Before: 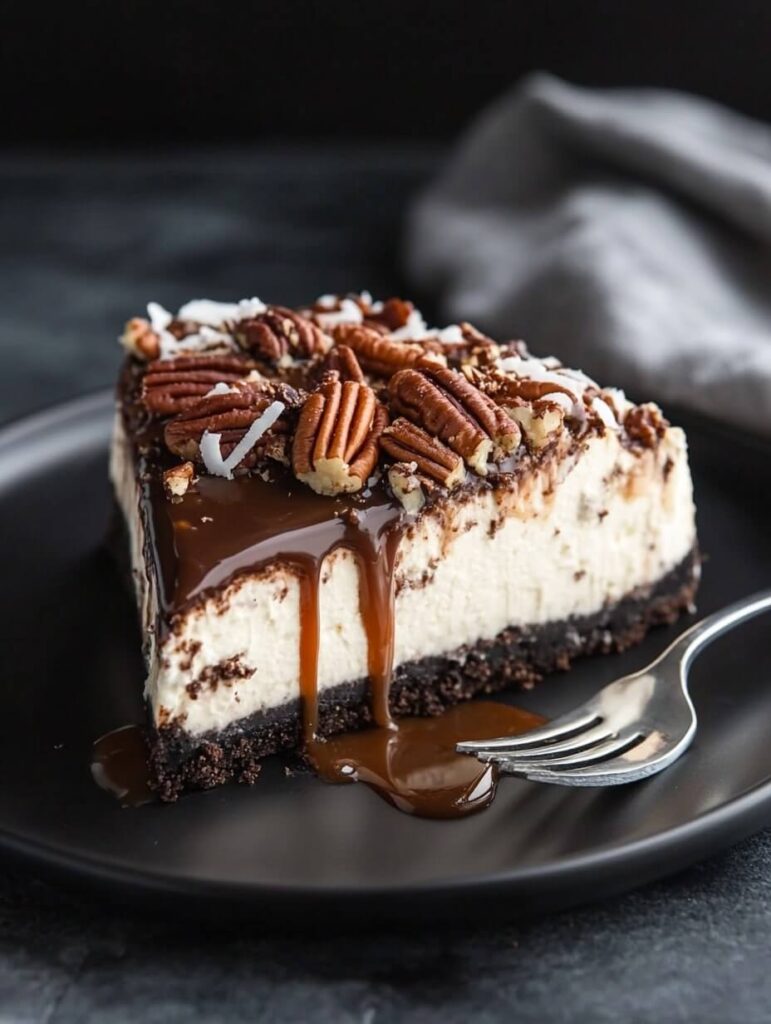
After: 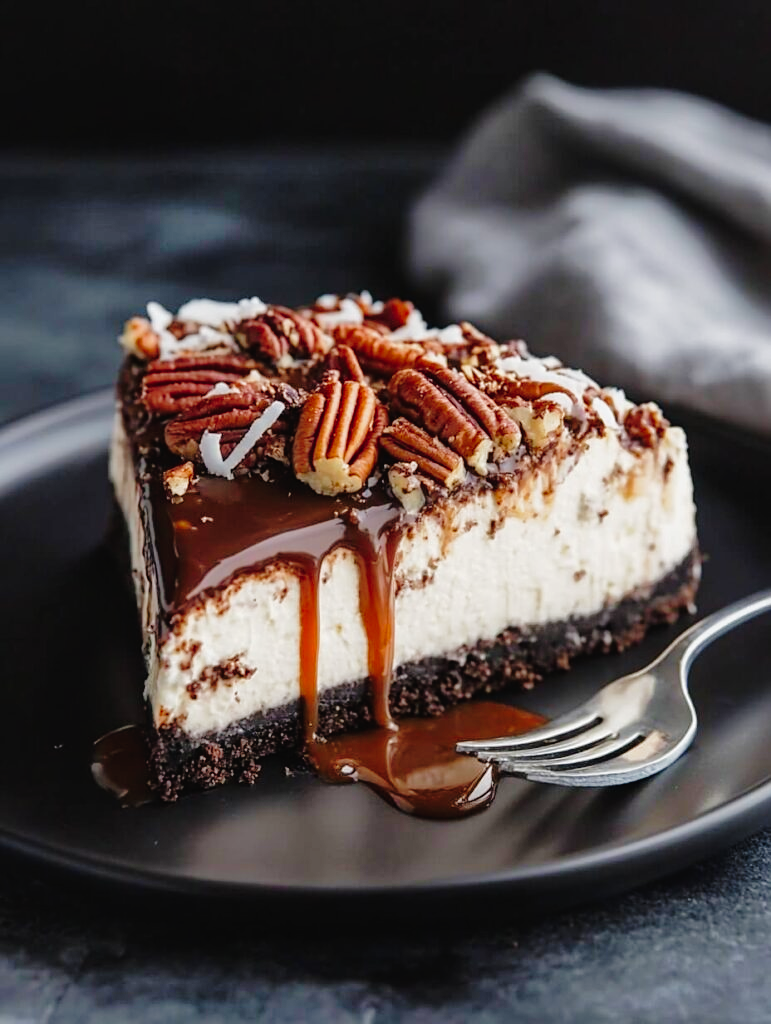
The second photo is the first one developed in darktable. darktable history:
sharpen: amount 0.212
exposure: black level correction 0, exposure 0 EV, compensate highlight preservation false
shadows and highlights: highlights -59.9
tone curve: curves: ch0 [(0, 0.011) (0.053, 0.026) (0.174, 0.115) (0.398, 0.444) (0.673, 0.775) (0.829, 0.906) (0.991, 0.981)]; ch1 [(0, 0) (0.276, 0.206) (0.409, 0.383) (0.473, 0.458) (0.492, 0.501) (0.512, 0.513) (0.54, 0.543) (0.585, 0.617) (0.659, 0.686) (0.78, 0.8) (1, 1)]; ch2 [(0, 0) (0.438, 0.449) (0.473, 0.469) (0.503, 0.5) (0.523, 0.534) (0.562, 0.594) (0.612, 0.635) (0.695, 0.713) (1, 1)], preserve colors none
